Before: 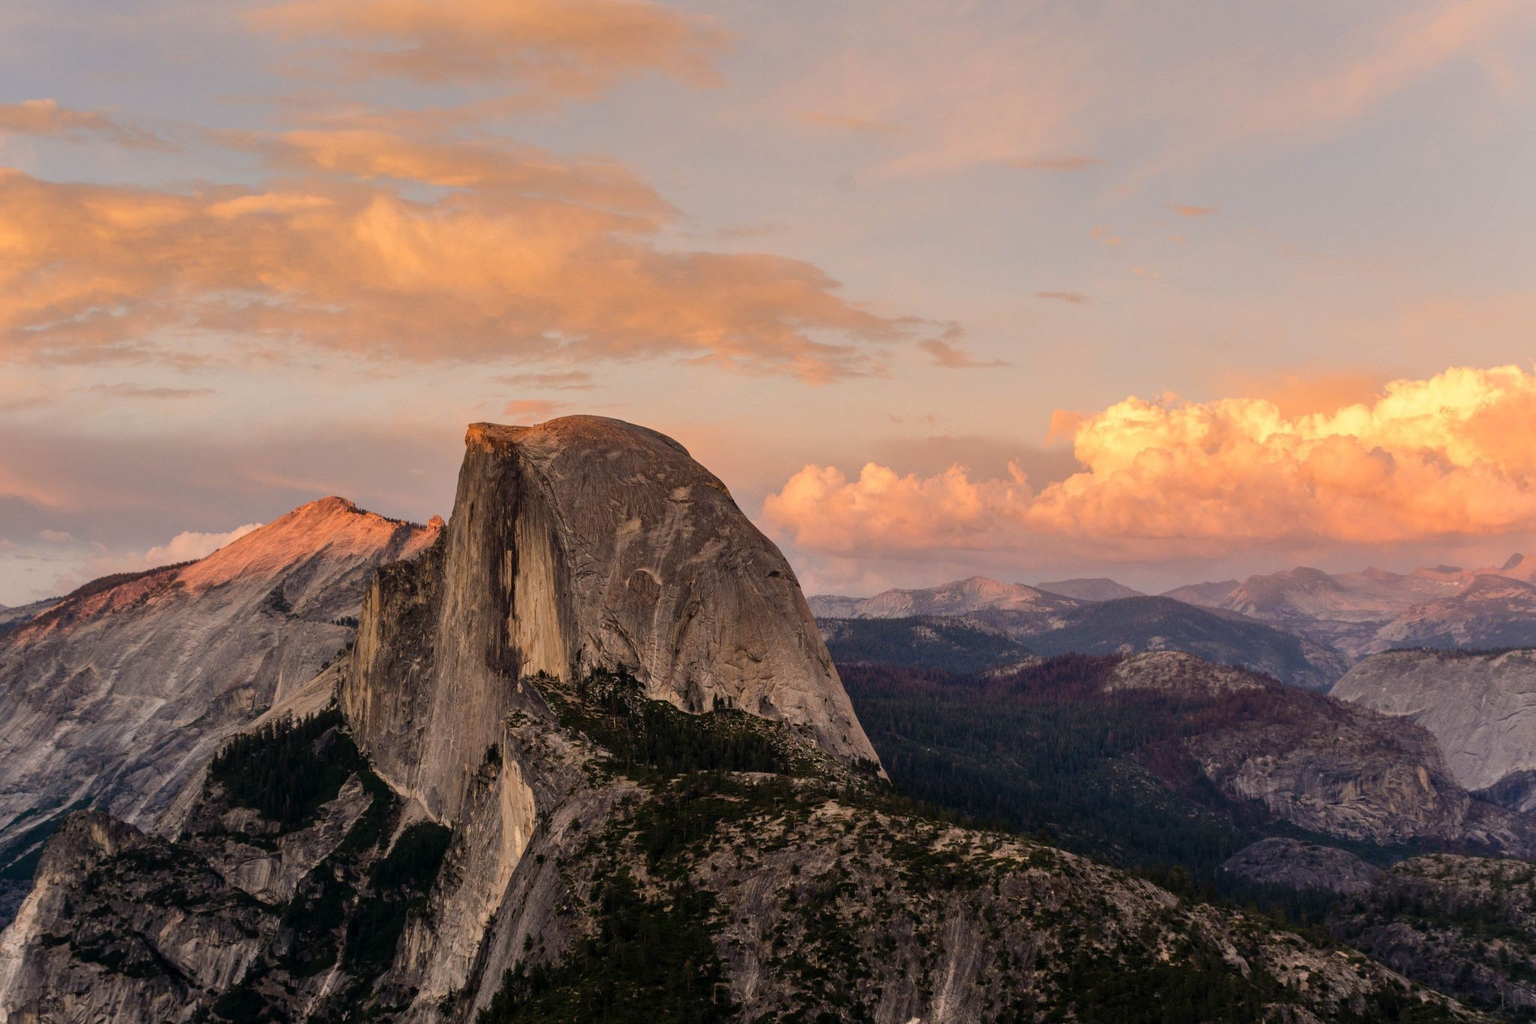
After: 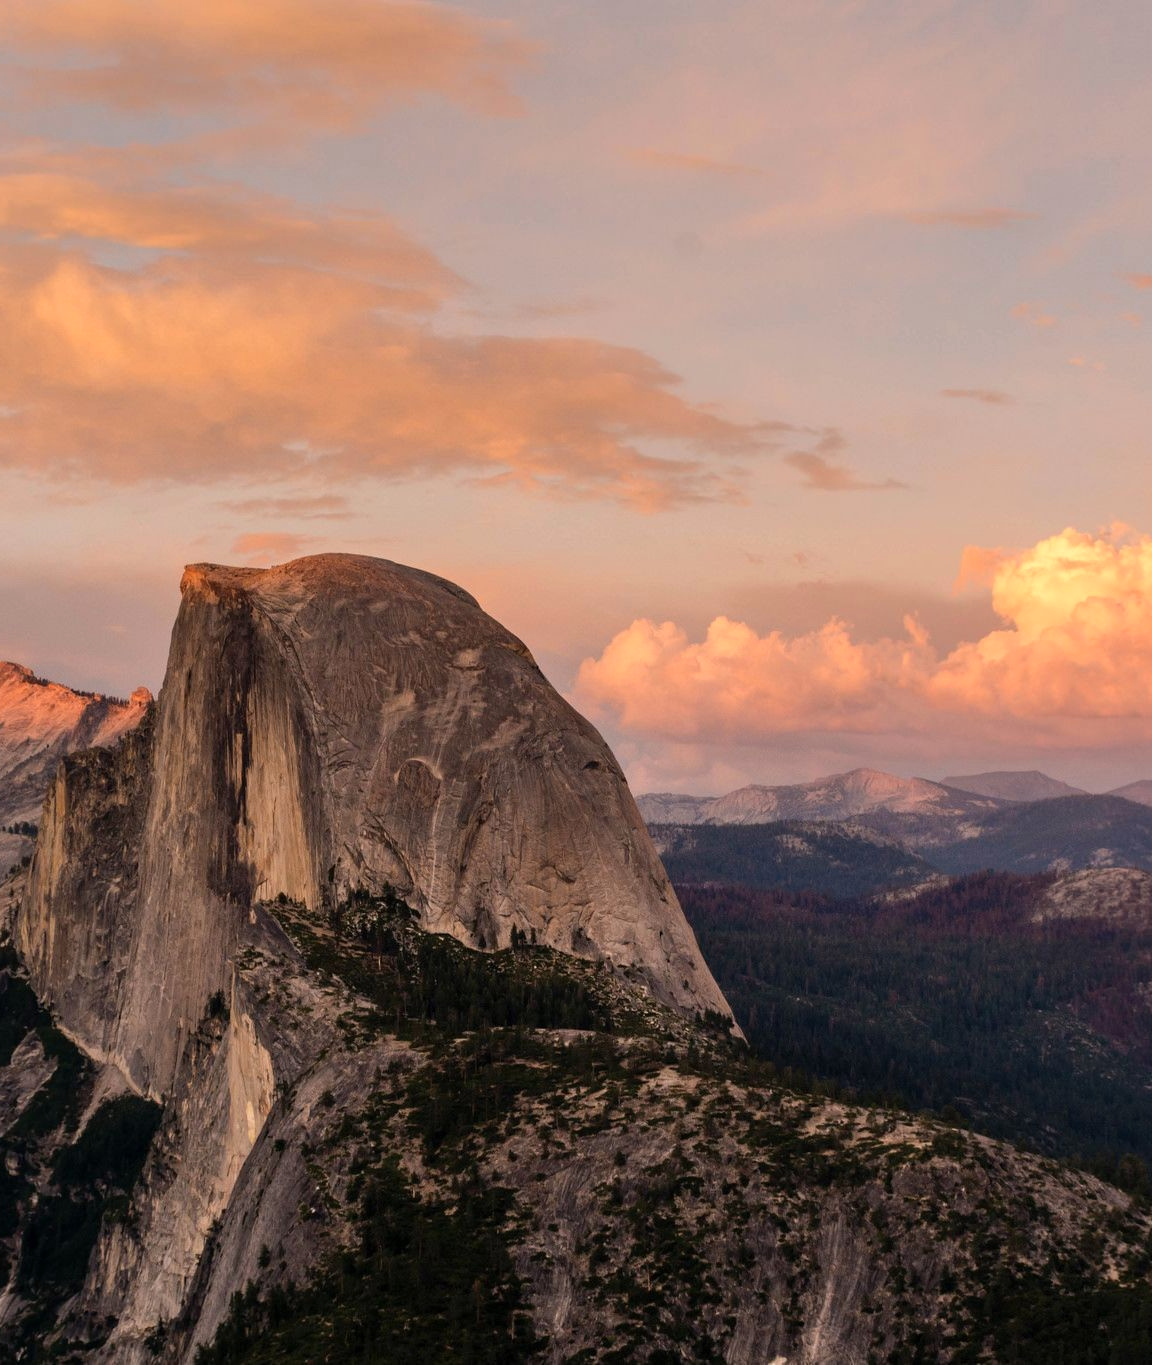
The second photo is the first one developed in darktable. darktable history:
crop: left 21.496%, right 22.254%
white balance: red 1.045, blue 0.932
exposure: compensate highlight preservation false
sharpen: radius 5.325, amount 0.312, threshold 26.433
color calibration: illuminant as shot in camera, x 0.358, y 0.373, temperature 4628.91 K
